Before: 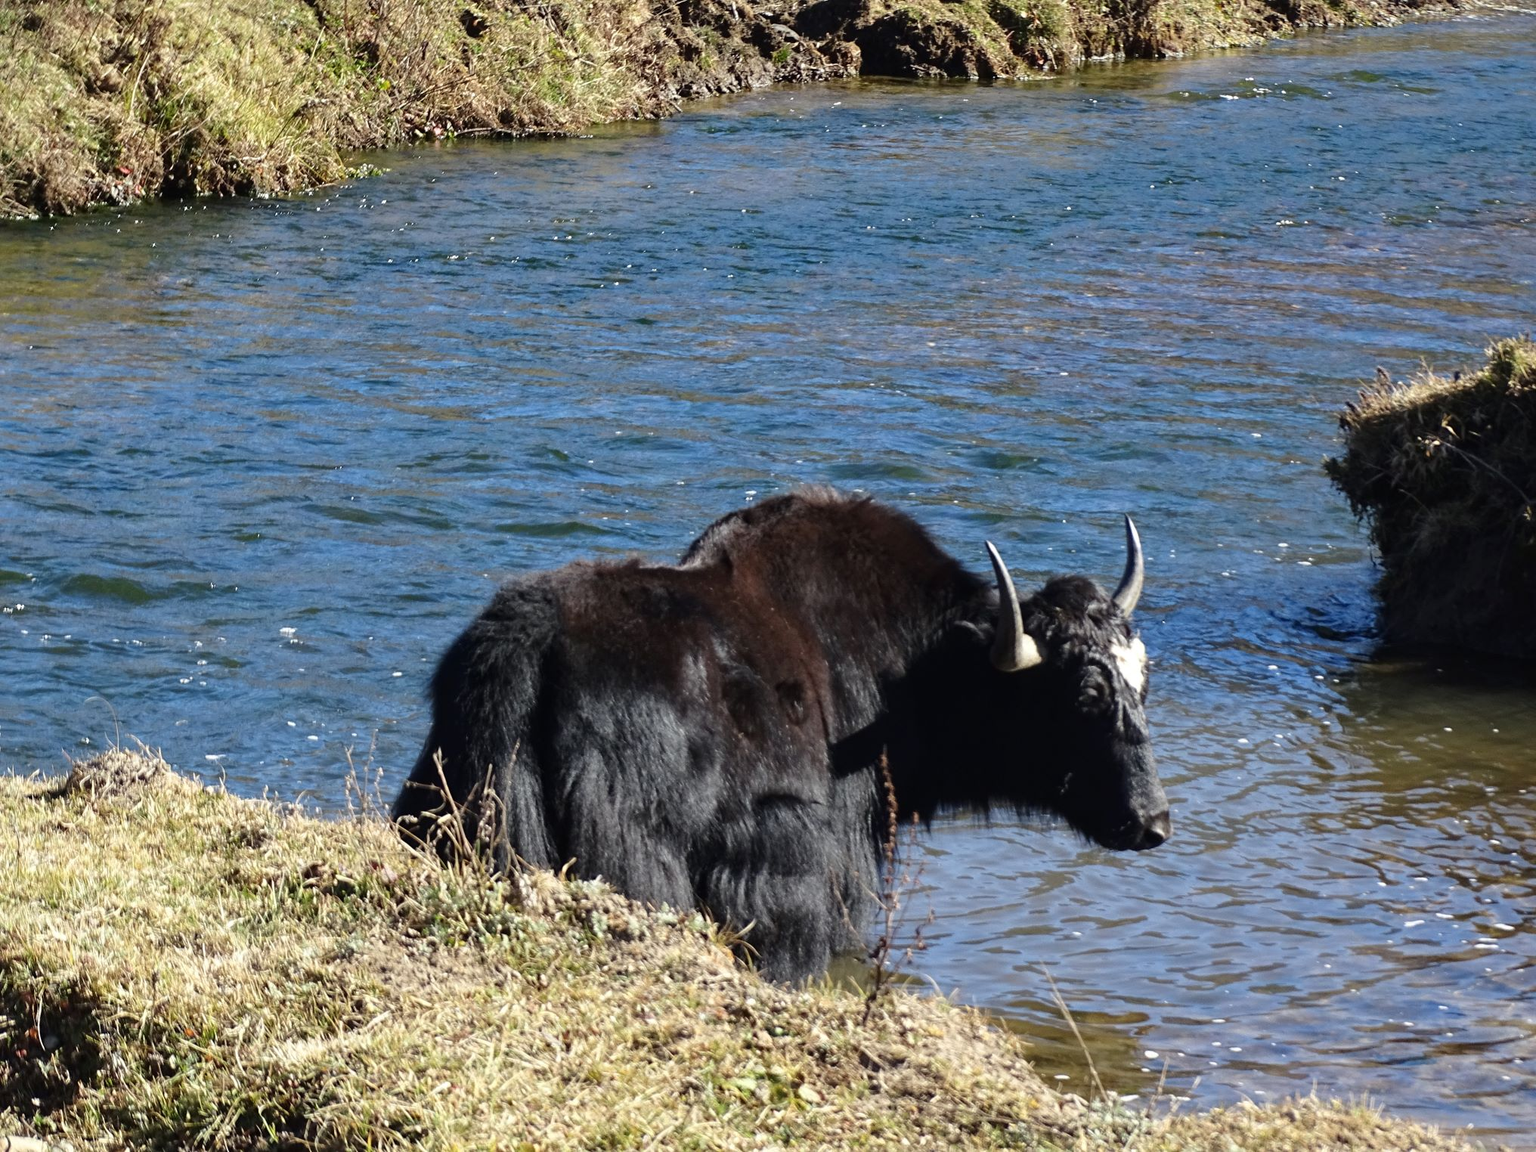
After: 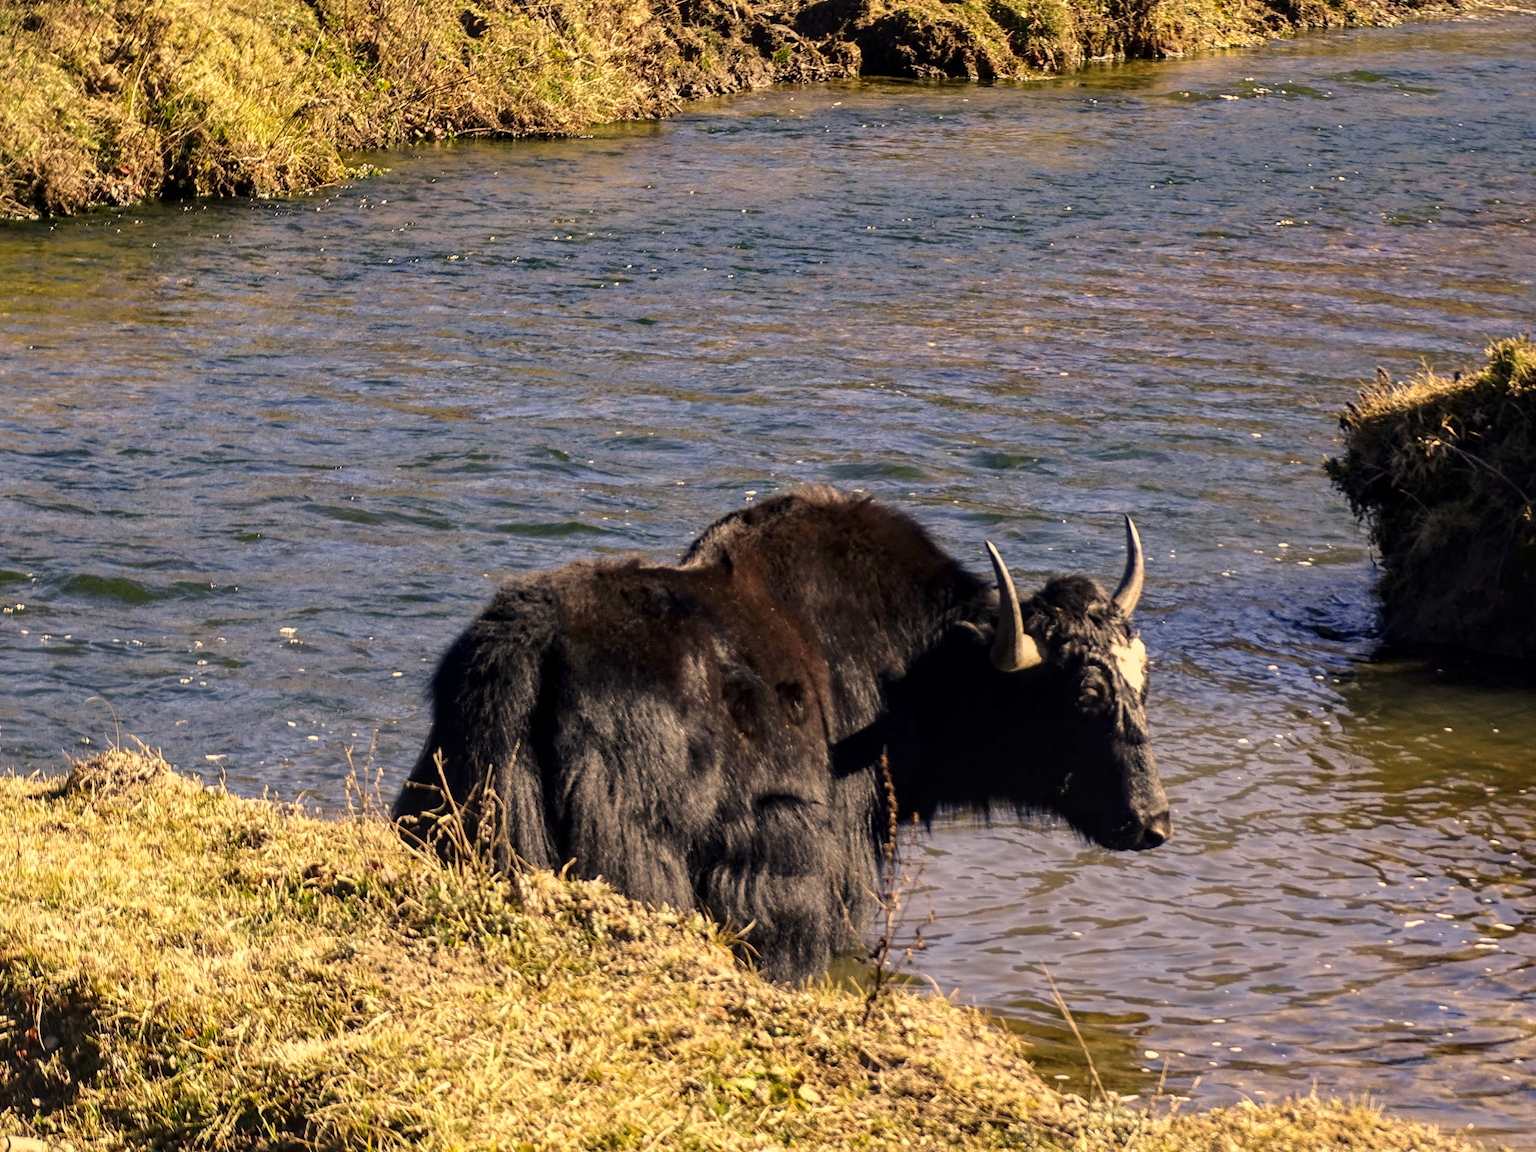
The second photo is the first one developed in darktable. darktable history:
local contrast: on, module defaults
color correction: highlights a* 15, highlights b* 31.55
